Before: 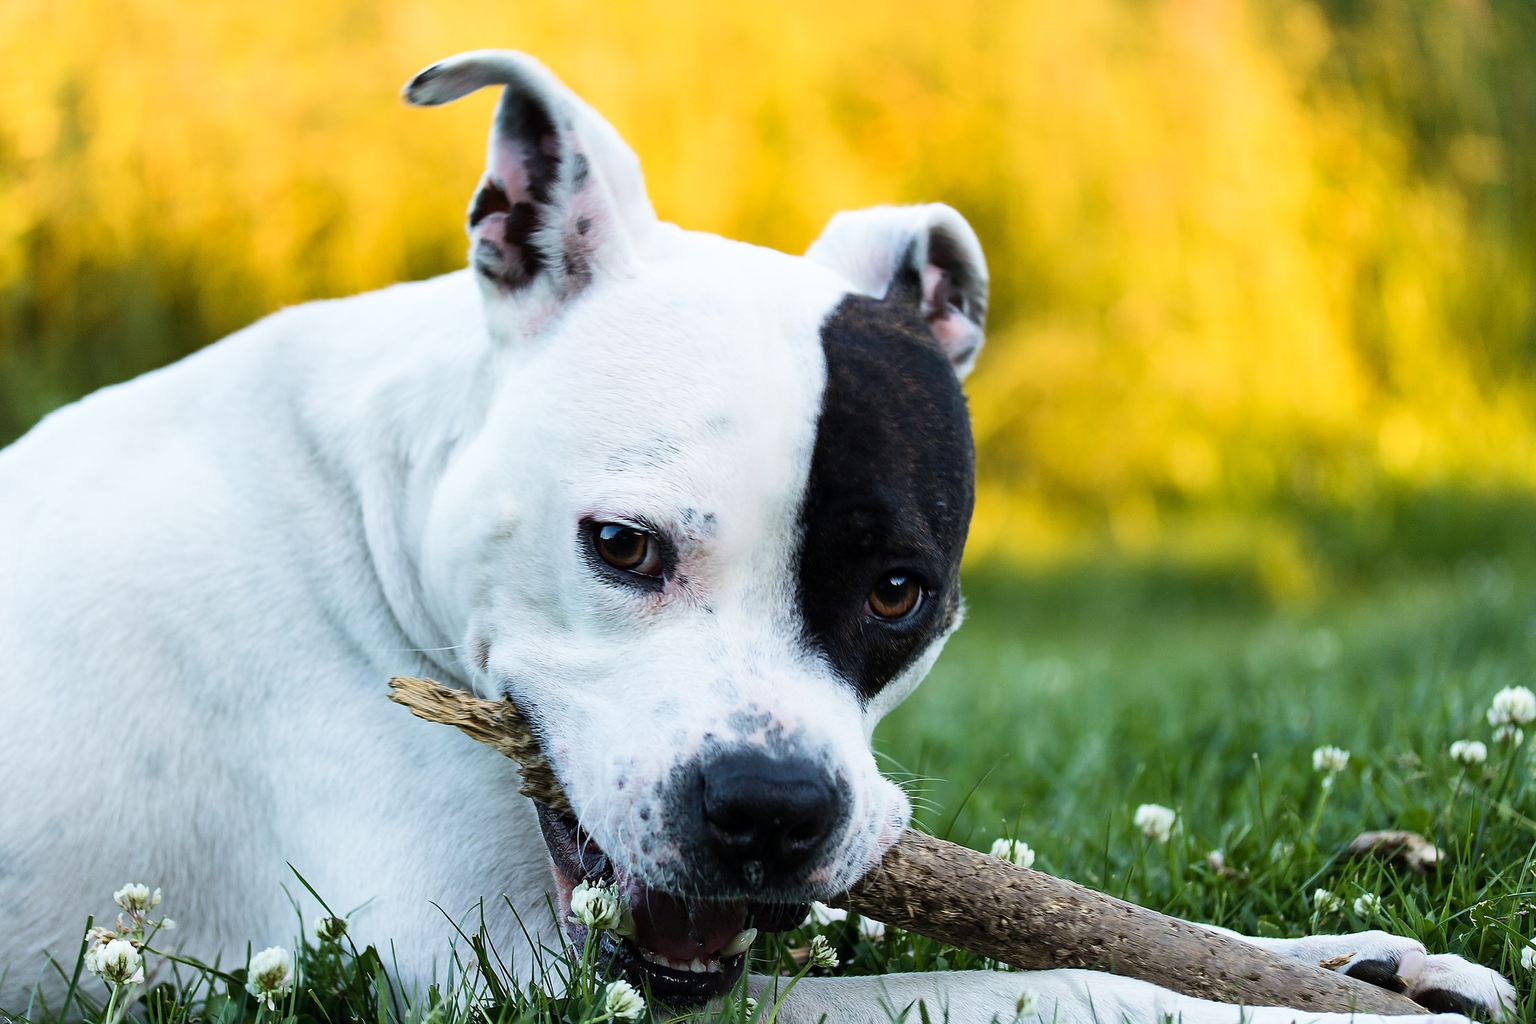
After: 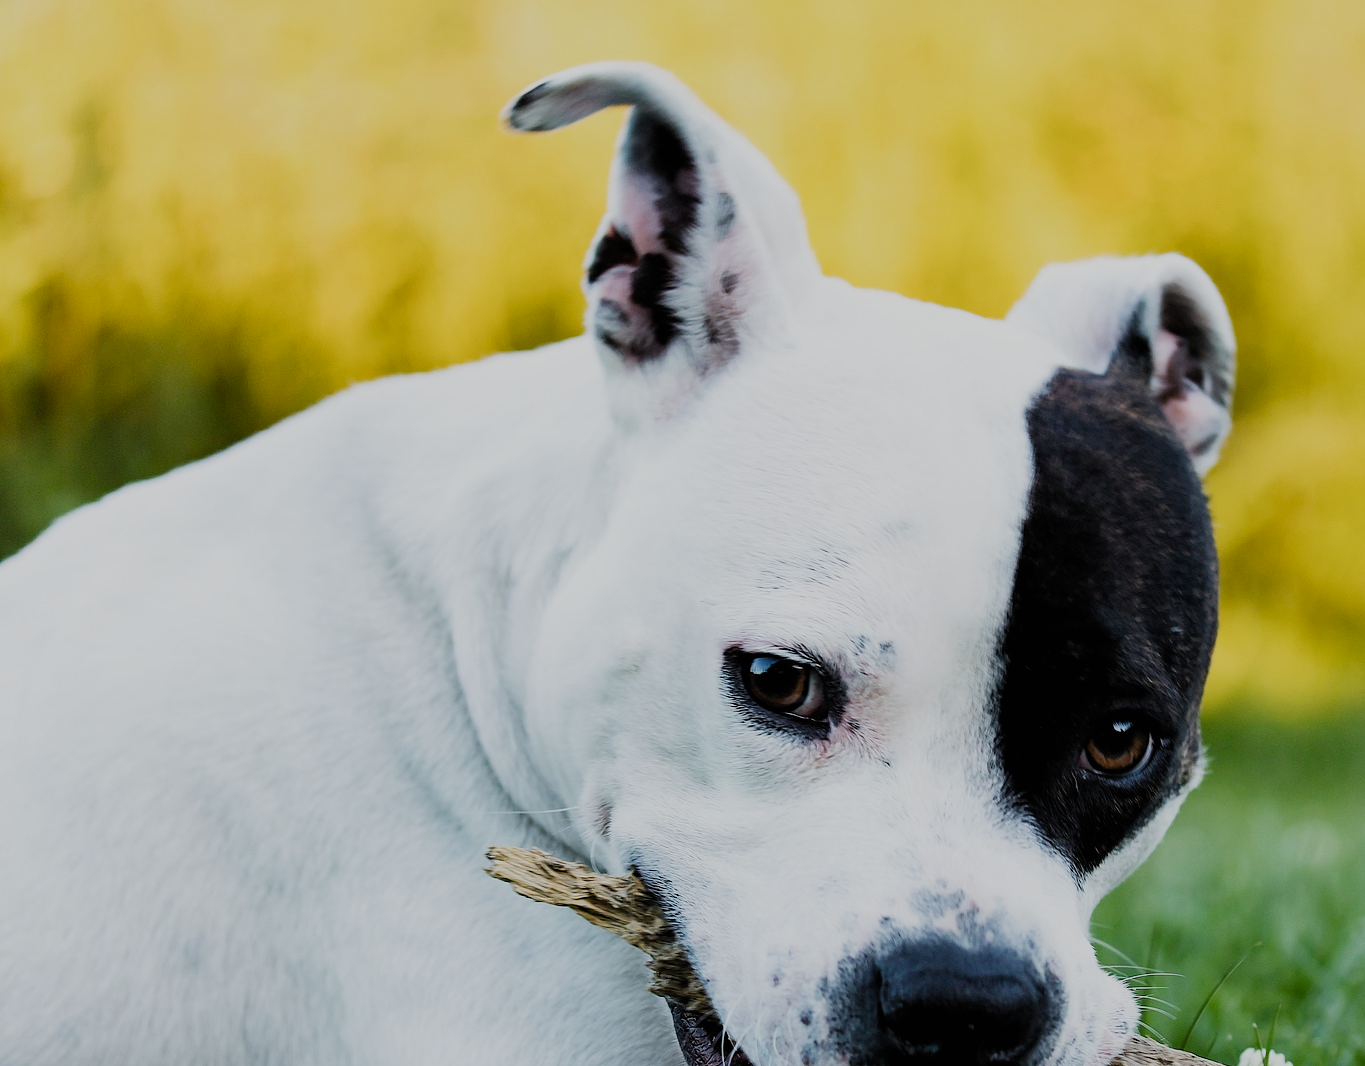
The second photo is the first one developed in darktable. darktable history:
filmic rgb: black relative exposure -6.64 EV, white relative exposure 4.56 EV, hardness 3.23, preserve chrominance no, color science v5 (2021), contrast in shadows safe, contrast in highlights safe
crop: right 28.86%, bottom 16.668%
